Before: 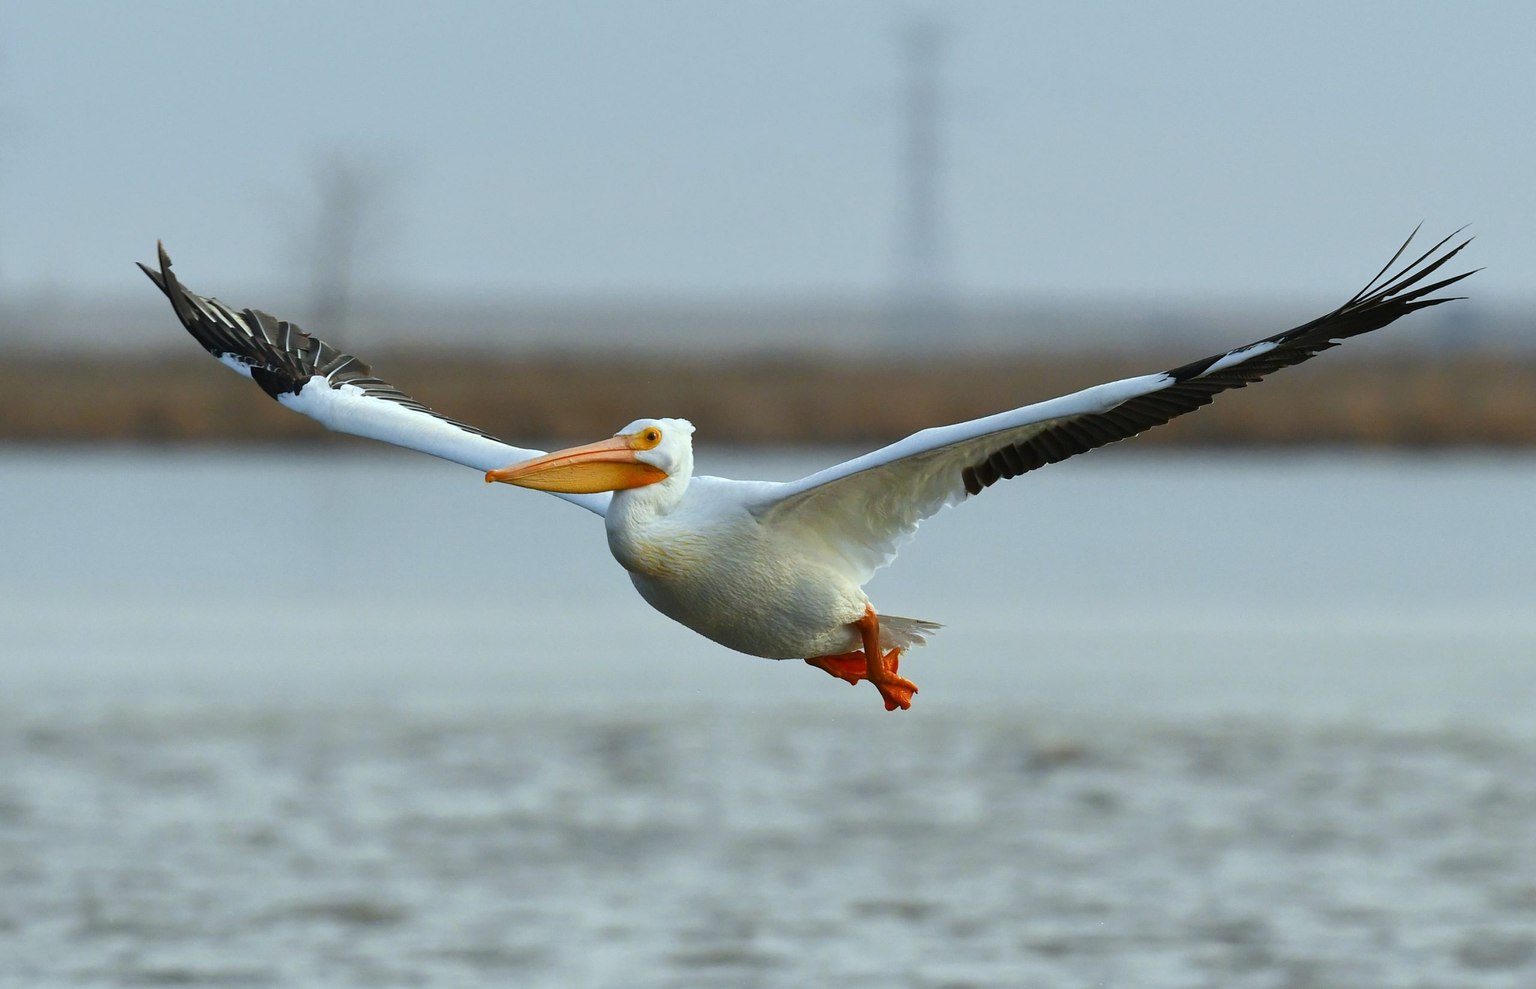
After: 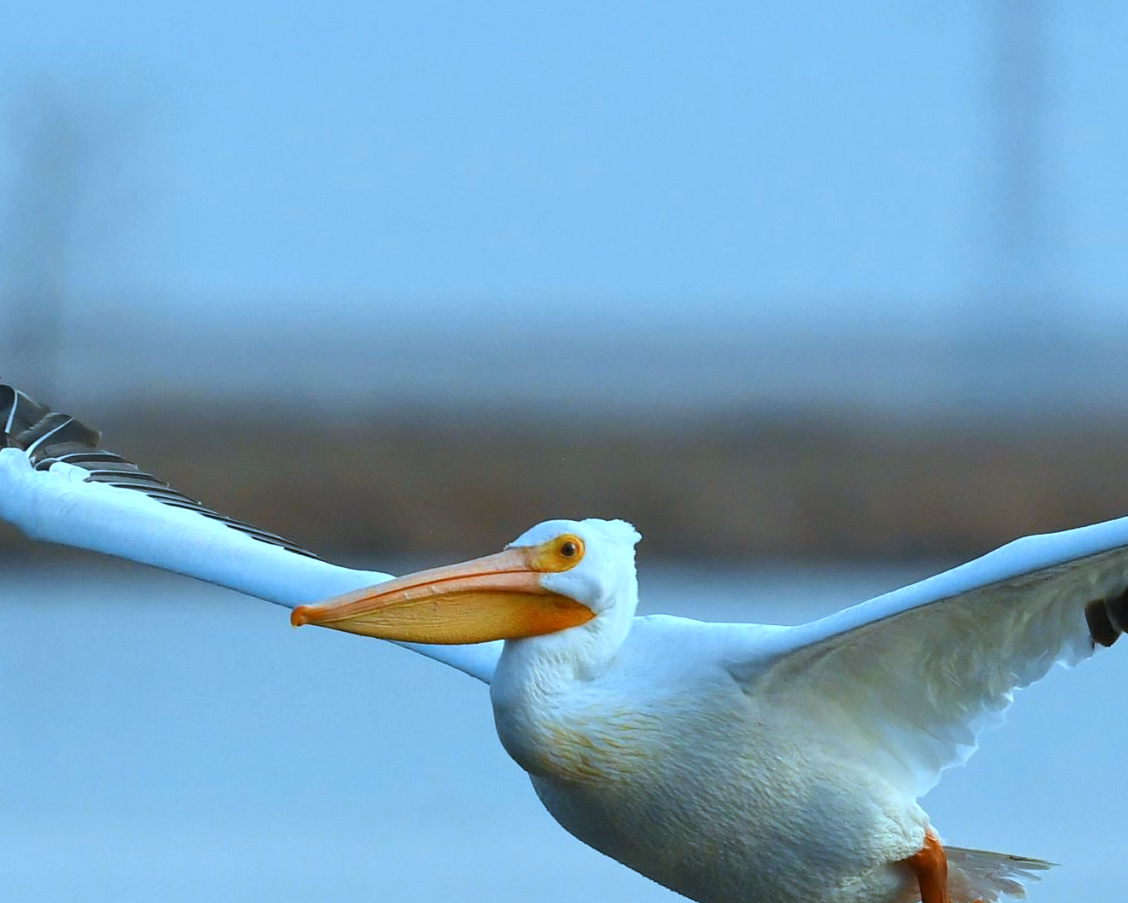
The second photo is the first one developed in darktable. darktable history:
color calibration: output R [1.063, -0.012, -0.003, 0], output G [0, 1.022, 0.021, 0], output B [-0.079, 0.047, 1, 0], illuminant custom, x 0.389, y 0.387, temperature 3838.64 K
white balance: red 0.967, blue 1.049
crop: left 20.248%, top 10.86%, right 35.675%, bottom 34.321%
